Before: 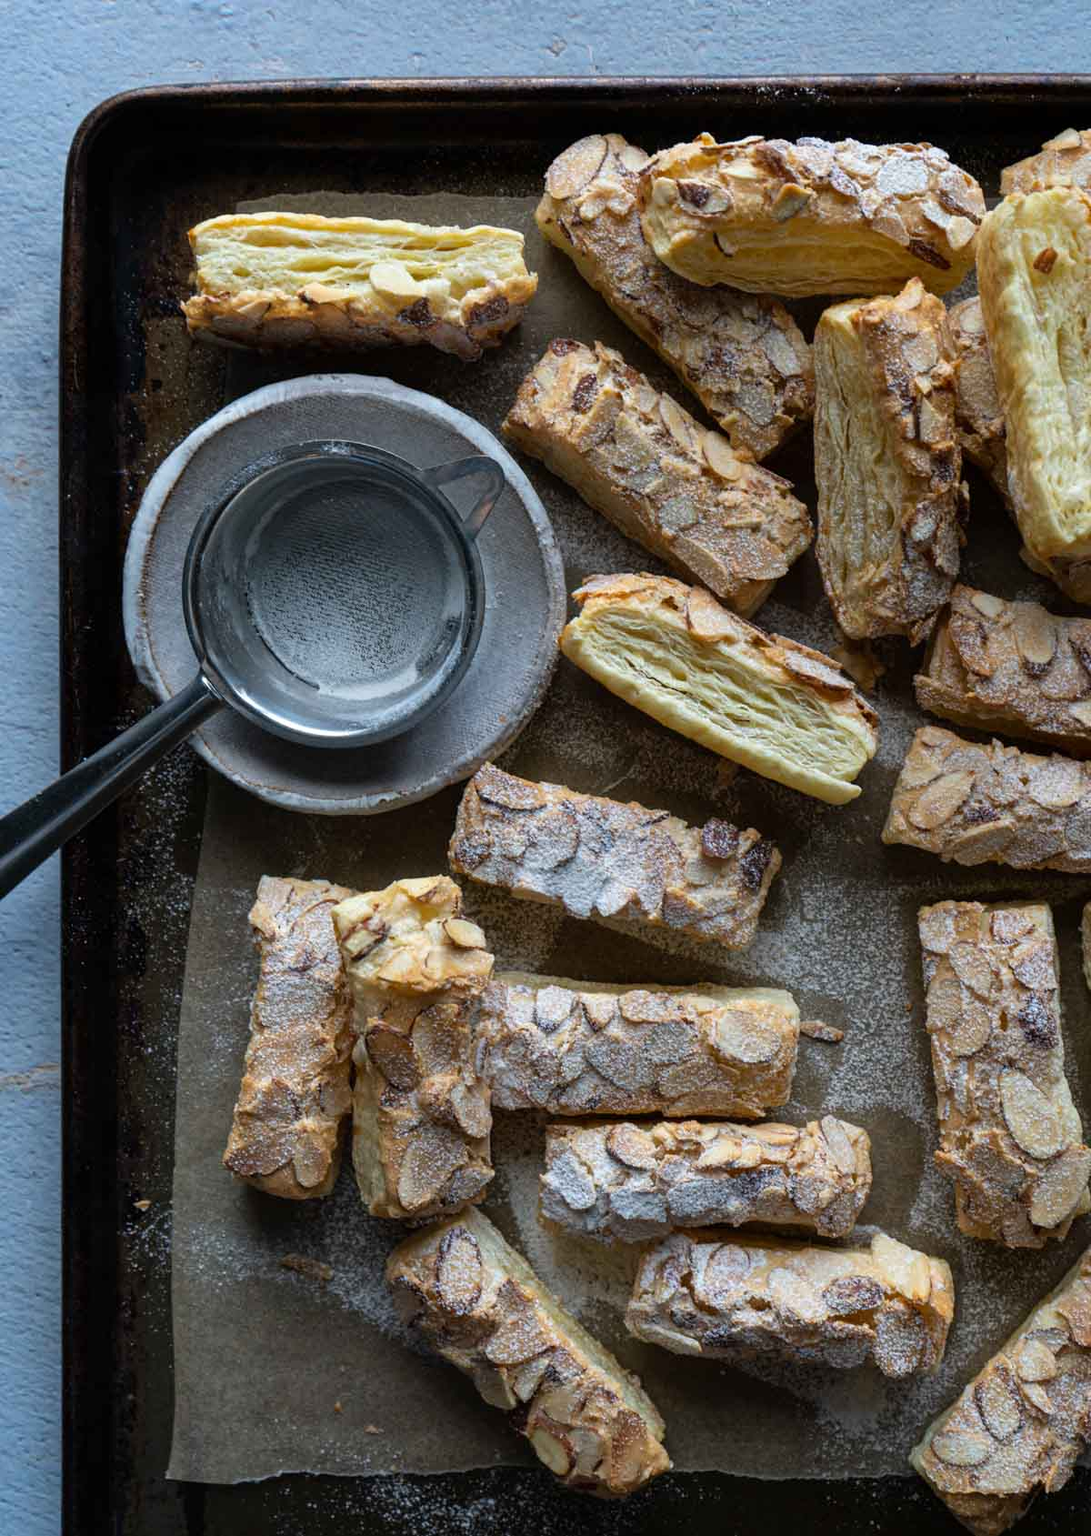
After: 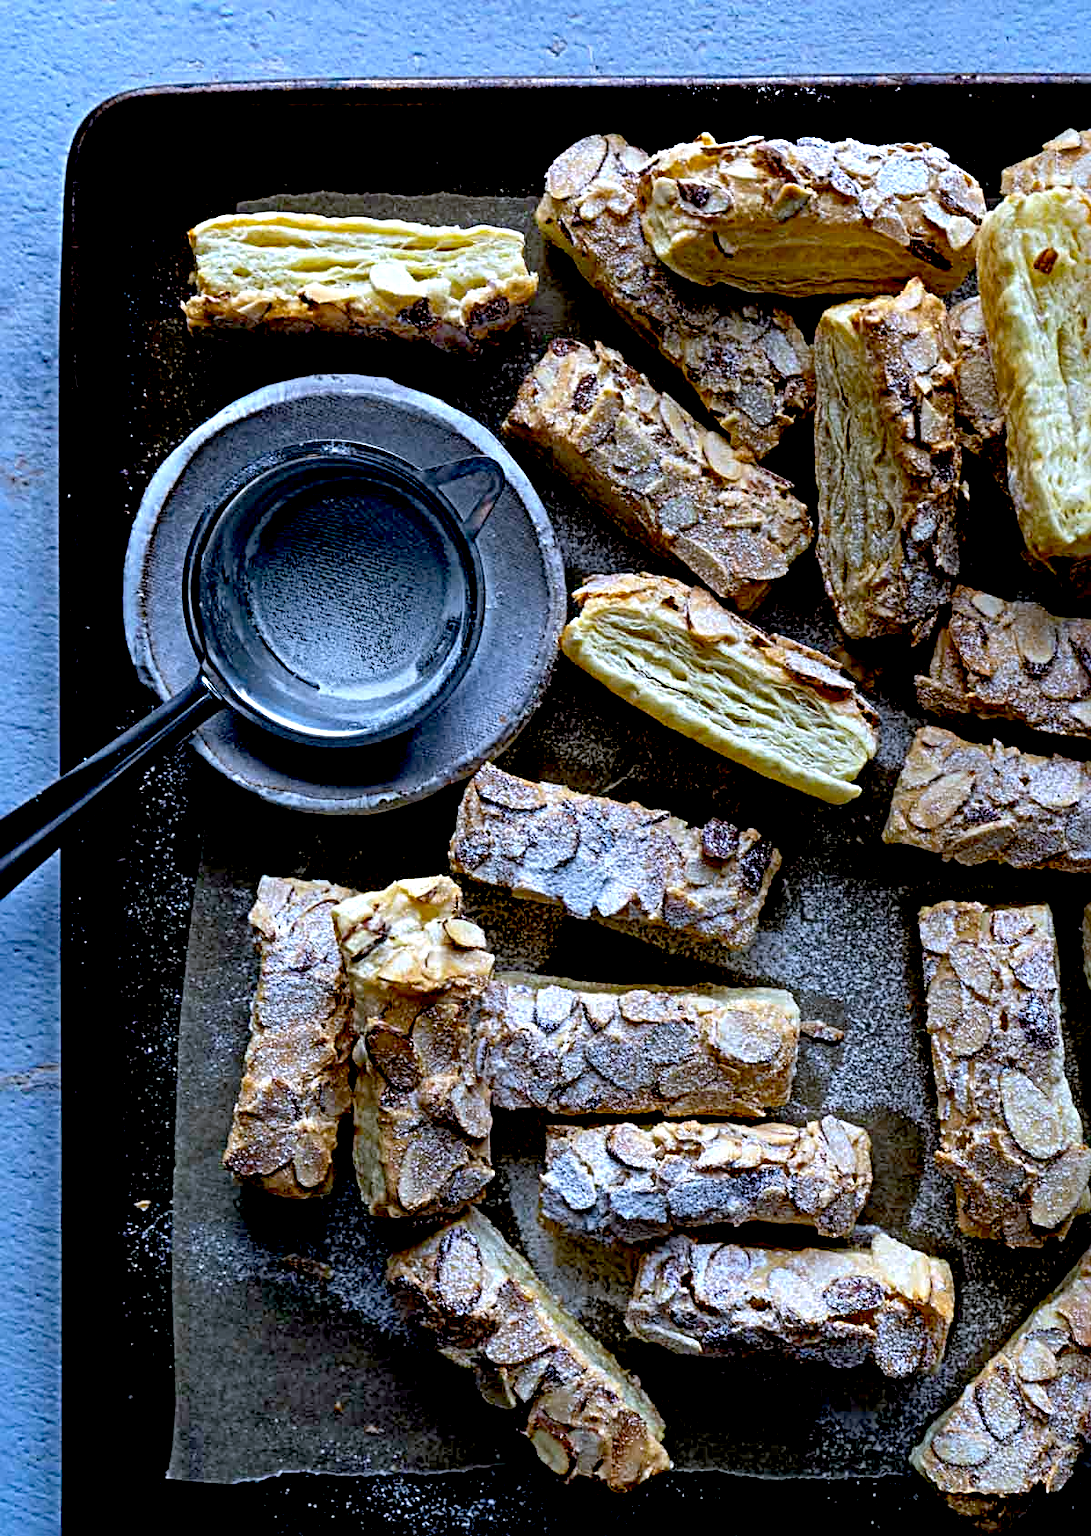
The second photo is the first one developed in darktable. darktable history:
exposure: black level correction 0.031, exposure 0.304 EV, compensate highlight preservation false
haze removal: compatibility mode true, adaptive false
sharpen: radius 4.883
white balance: red 0.948, green 1.02, blue 1.176
